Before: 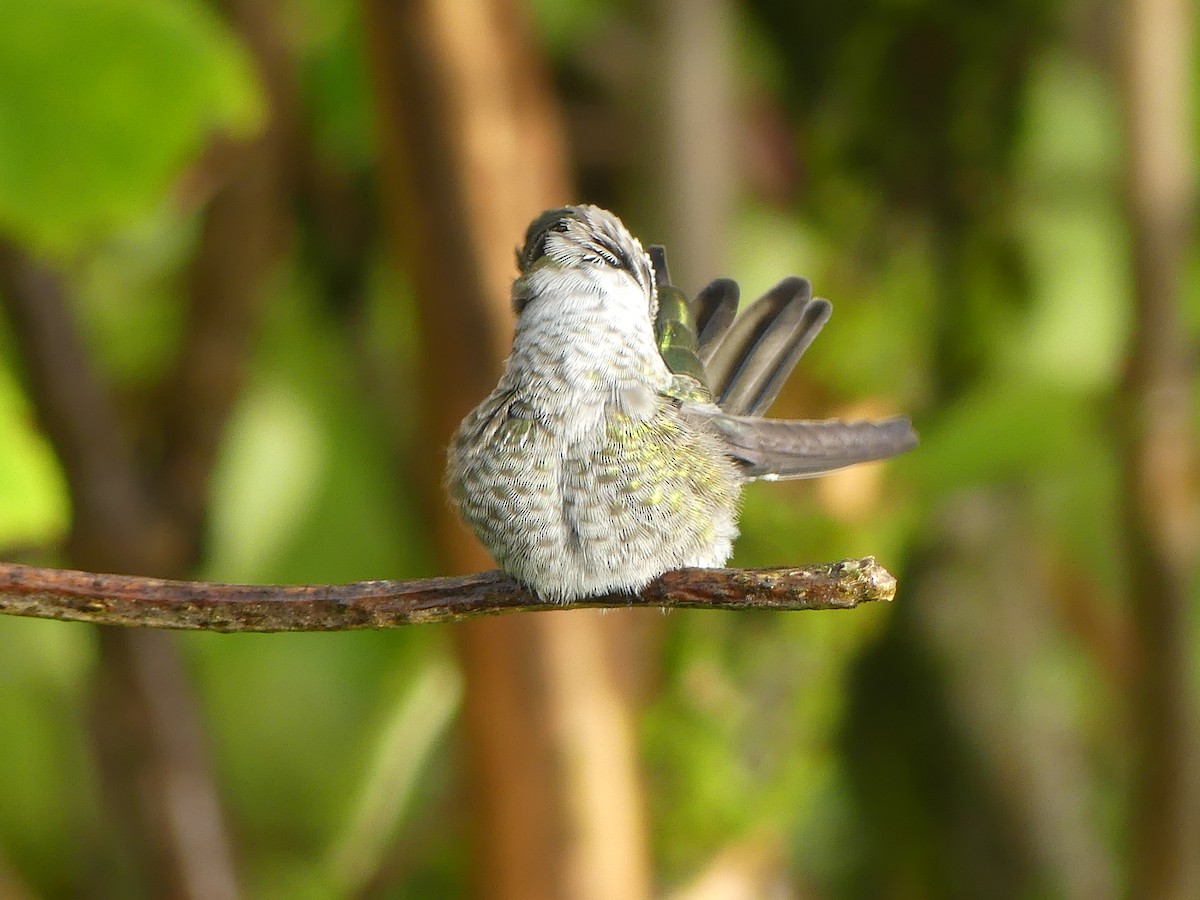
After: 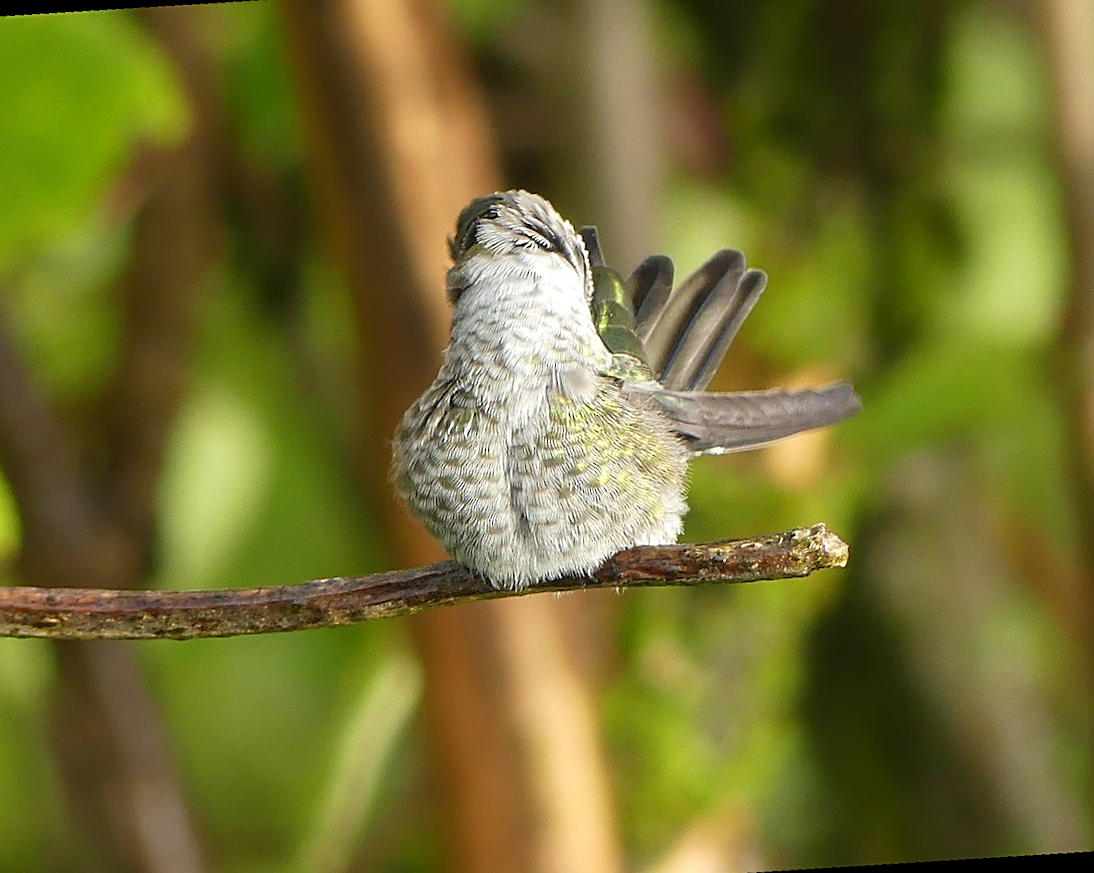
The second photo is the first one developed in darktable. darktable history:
crop and rotate: angle -3.27°, left 5.211%, top 5.211%, right 4.607%, bottom 4.607%
sharpen: amount 0.6
rotate and perspective: rotation -6.83°, automatic cropping off
